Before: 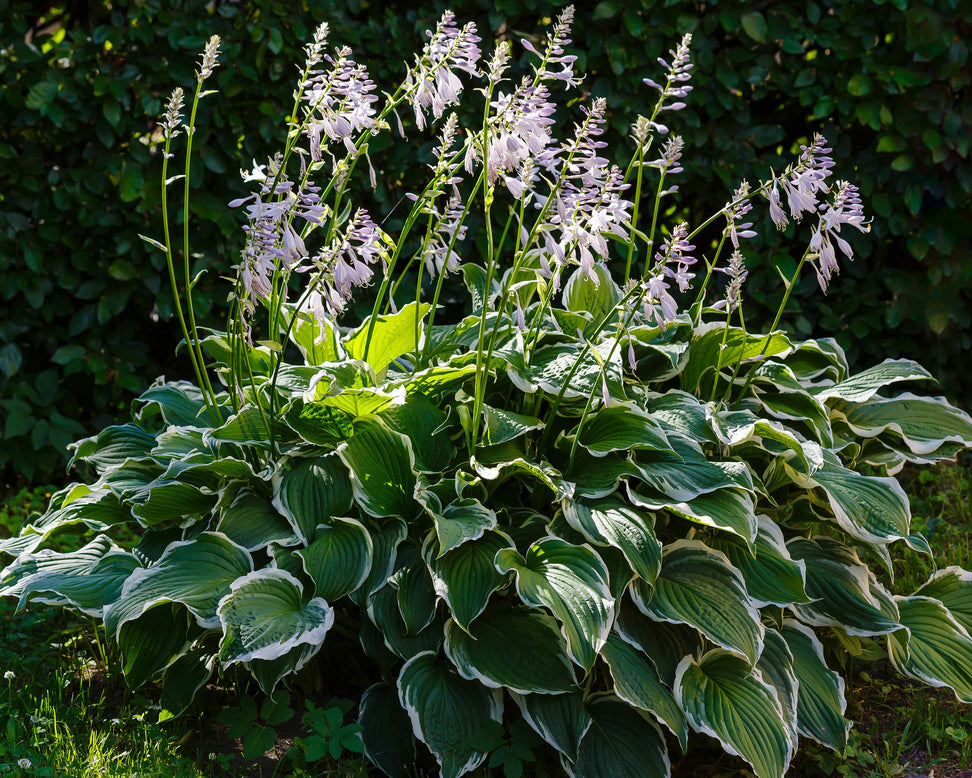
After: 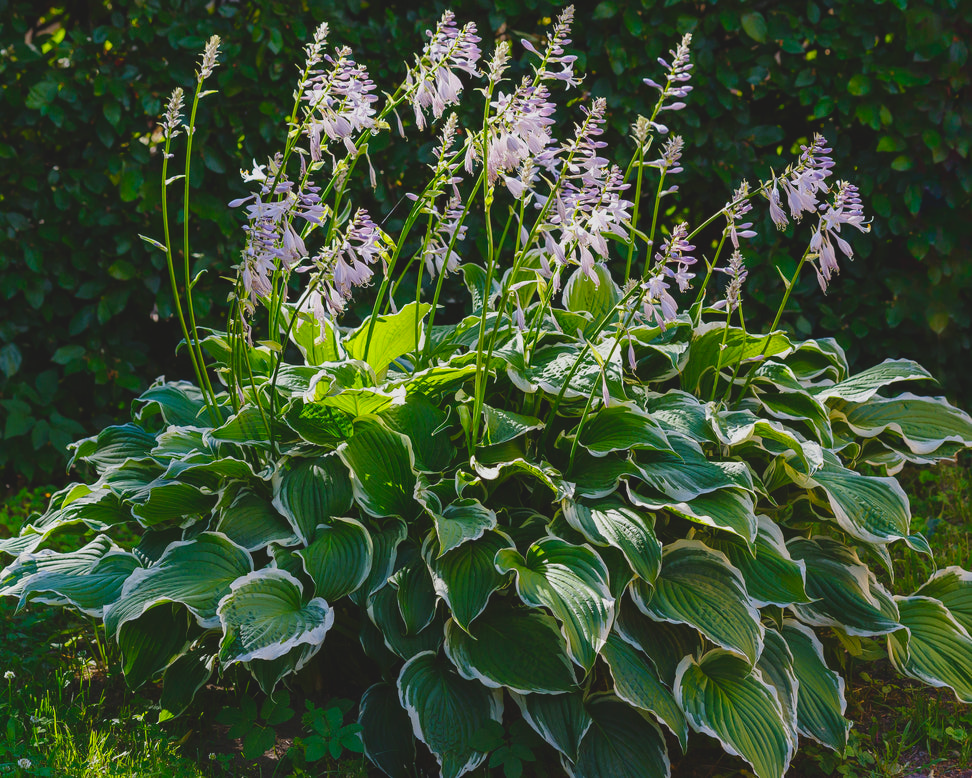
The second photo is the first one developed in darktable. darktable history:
contrast brightness saturation: contrast -0.192, saturation 0.188
